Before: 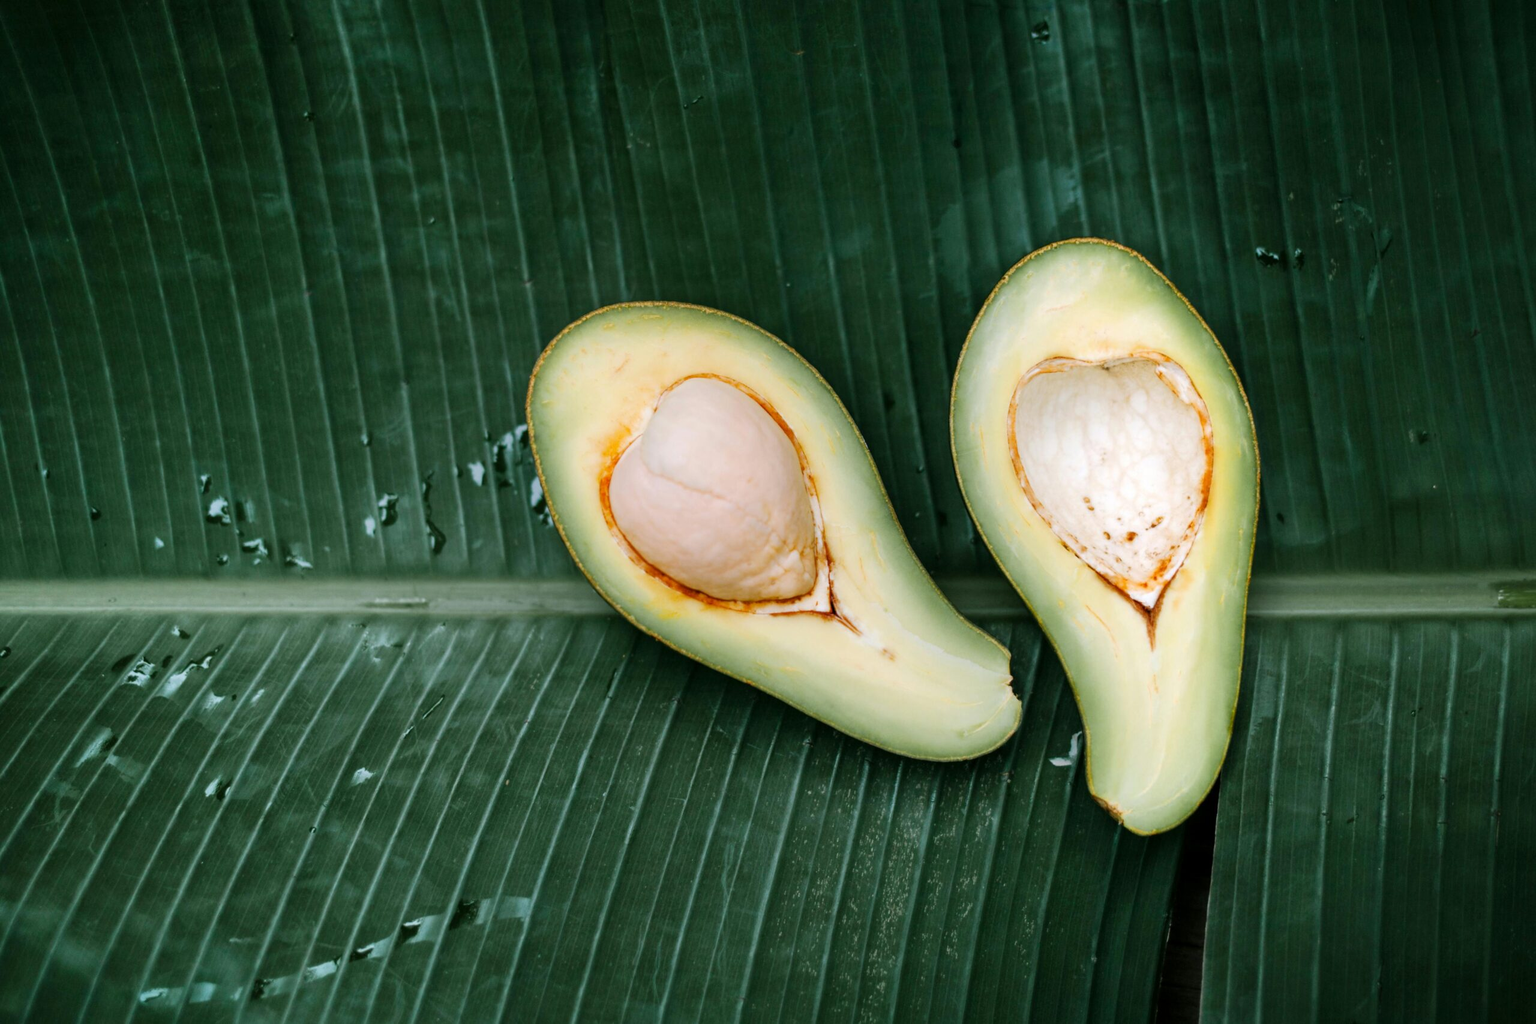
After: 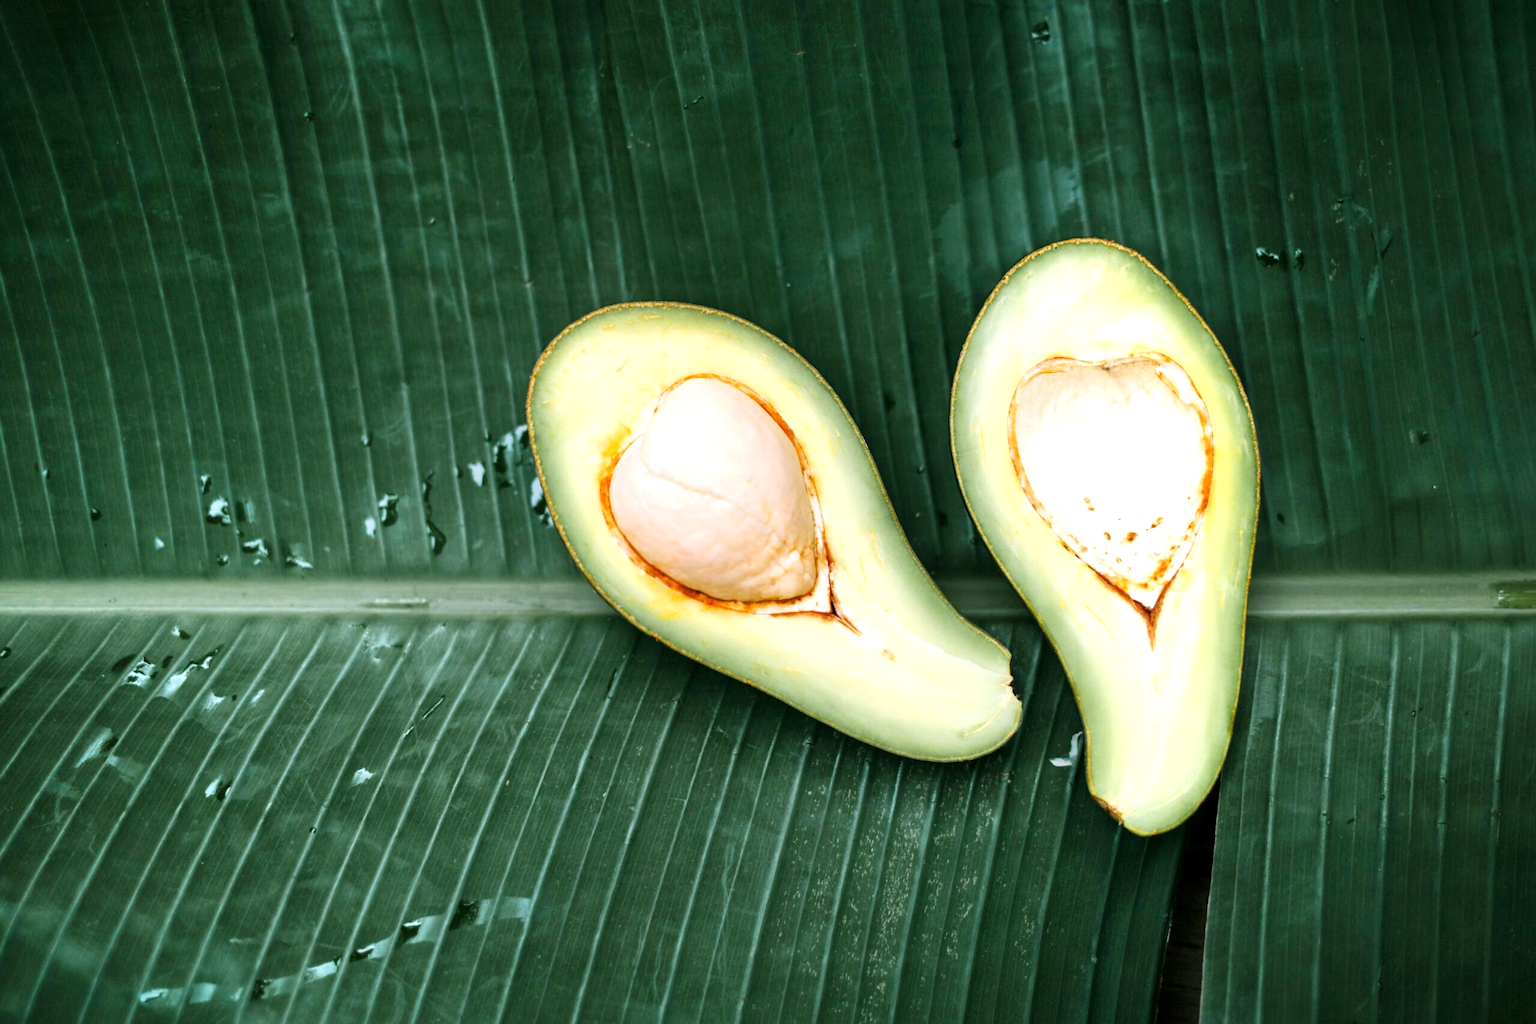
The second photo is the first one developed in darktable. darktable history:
exposure: exposure 0.665 EV, compensate exposure bias true, compensate highlight preservation false
